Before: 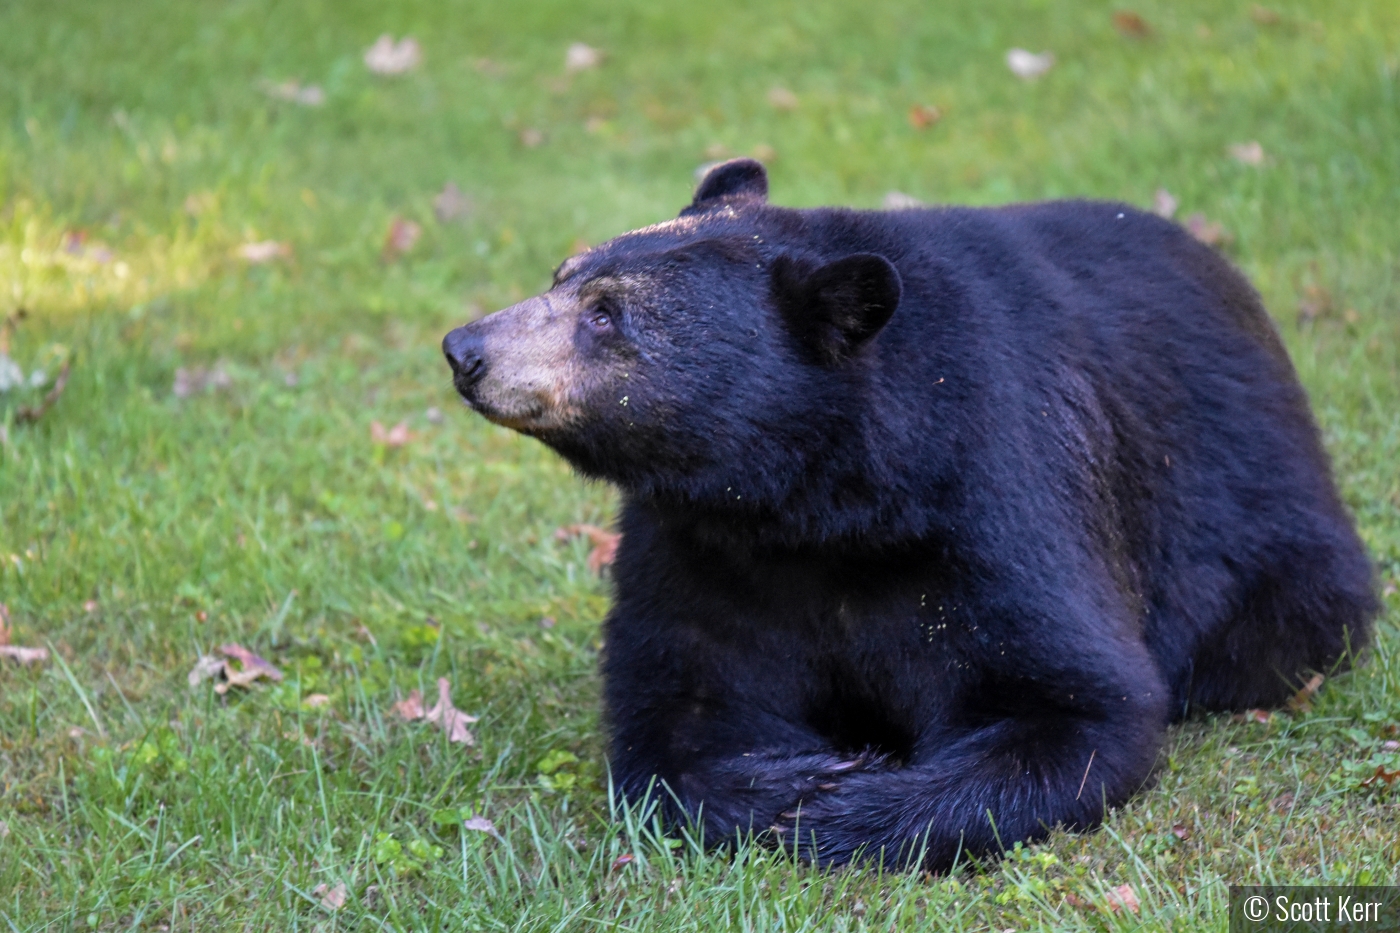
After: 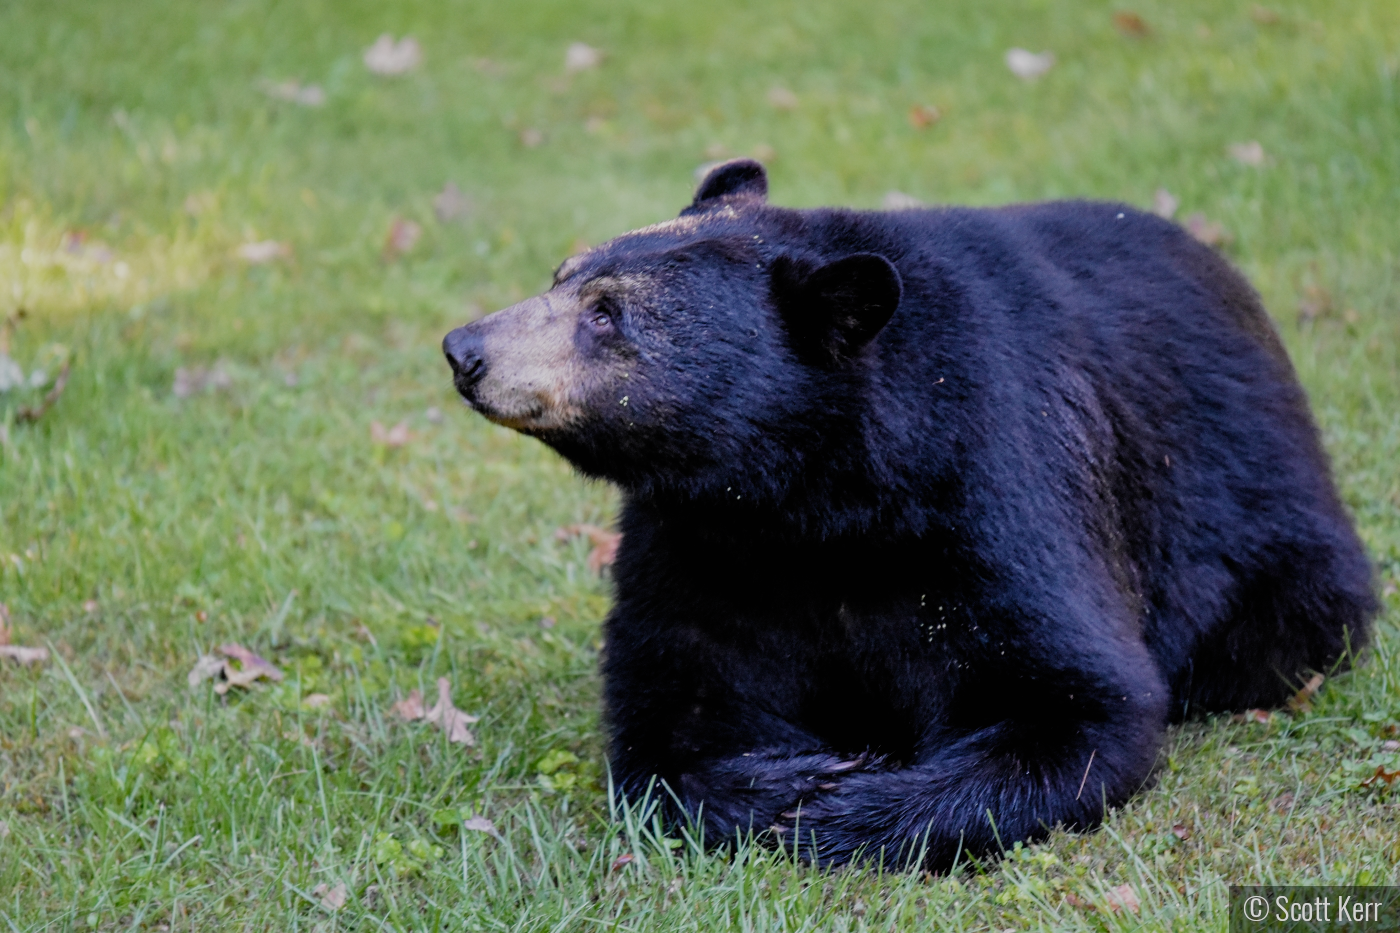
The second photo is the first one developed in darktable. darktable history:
filmic rgb: black relative exposure -6.7 EV, white relative exposure 4.56 EV, hardness 3.23, preserve chrominance no, color science v4 (2020), type of noise poissonian
